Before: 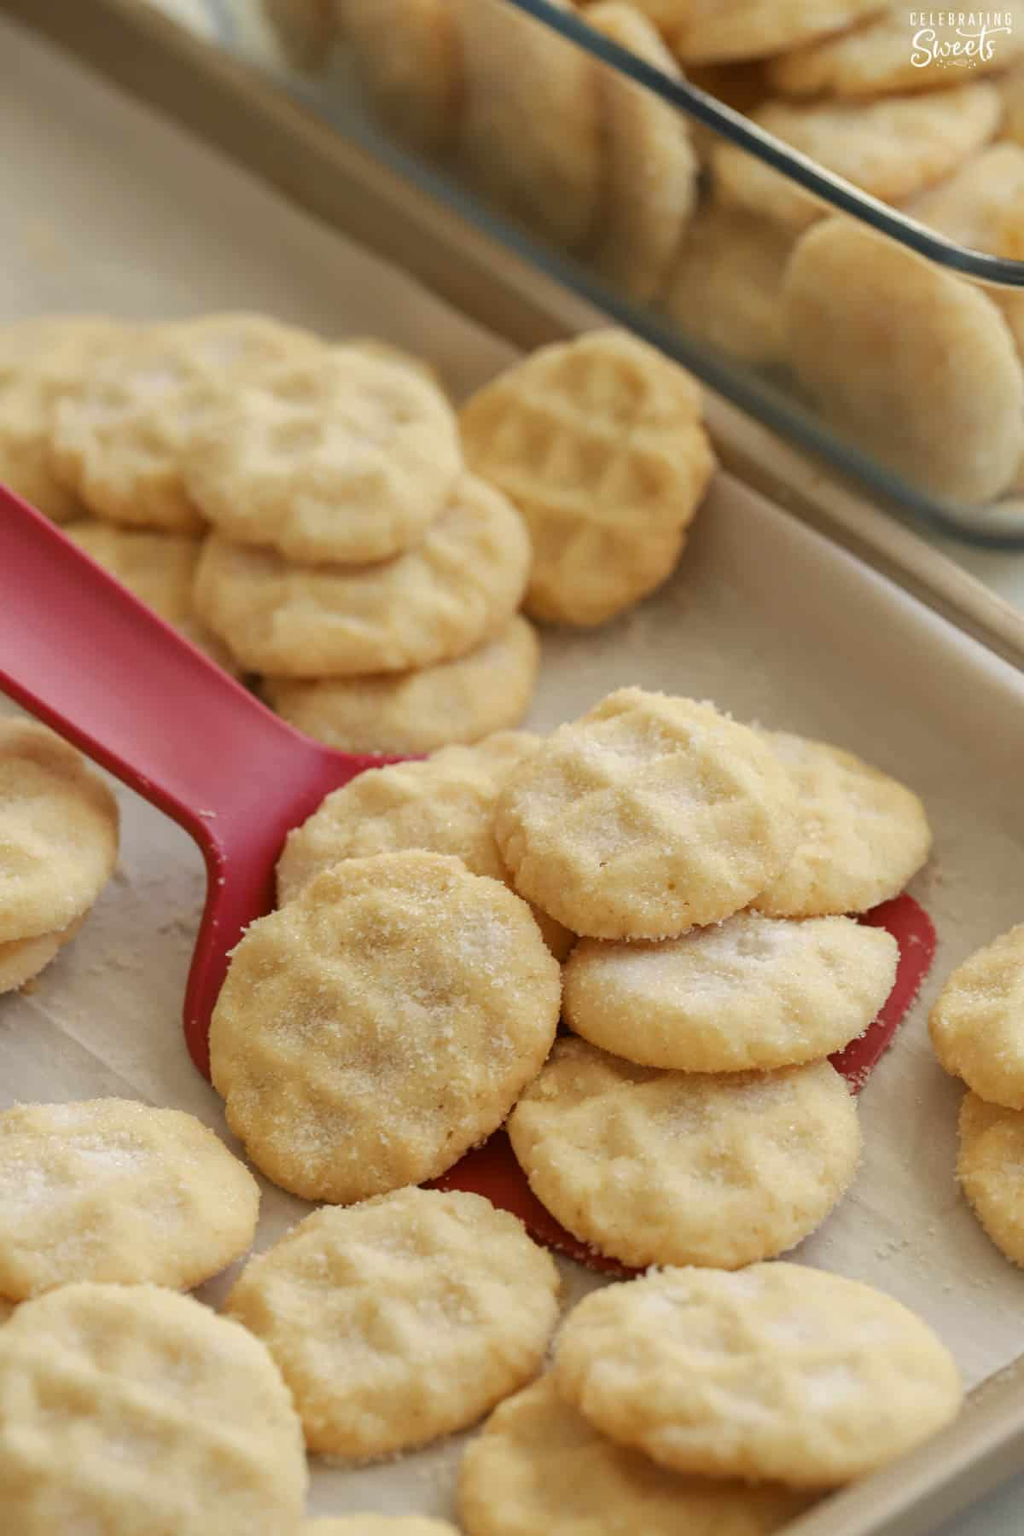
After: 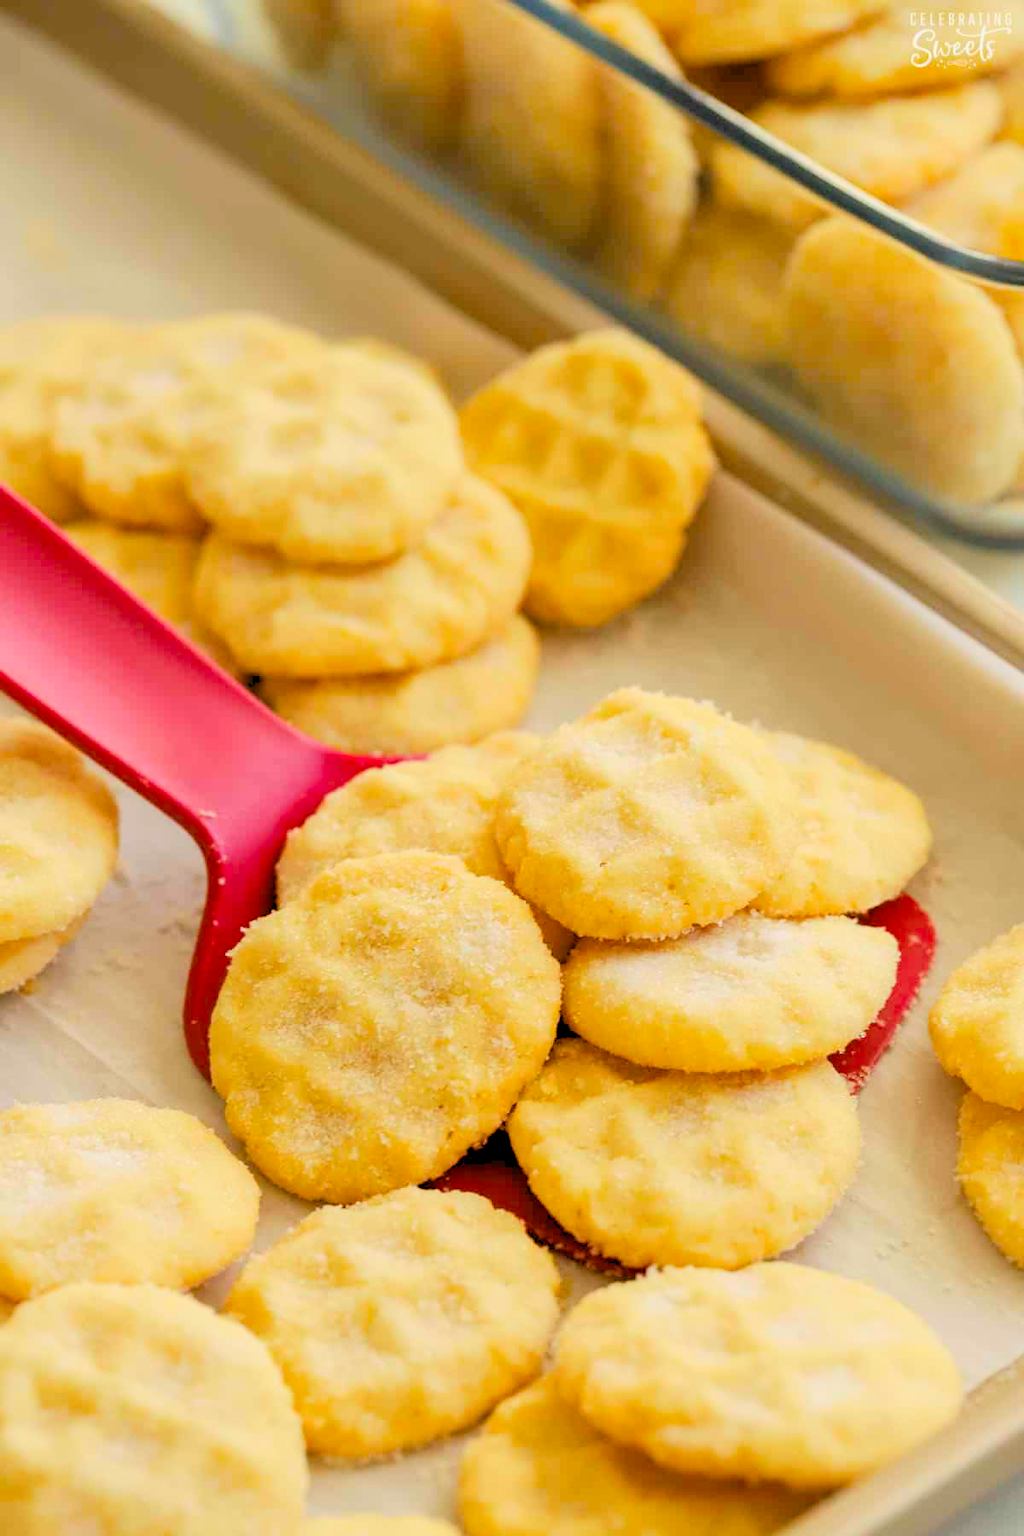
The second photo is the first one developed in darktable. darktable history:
color balance rgb: perceptual saturation grading › global saturation 25%, global vibrance 20%
rgb levels: preserve colors sum RGB, levels [[0.038, 0.433, 0.934], [0, 0.5, 1], [0, 0.5, 1]]
contrast brightness saturation: contrast 0.2, brightness 0.16, saturation 0.22
